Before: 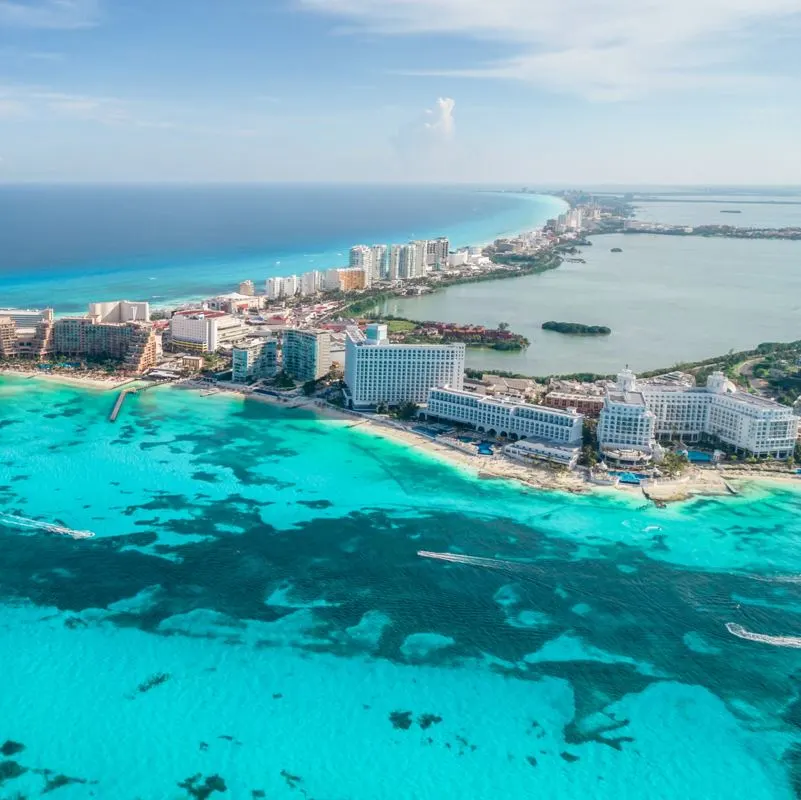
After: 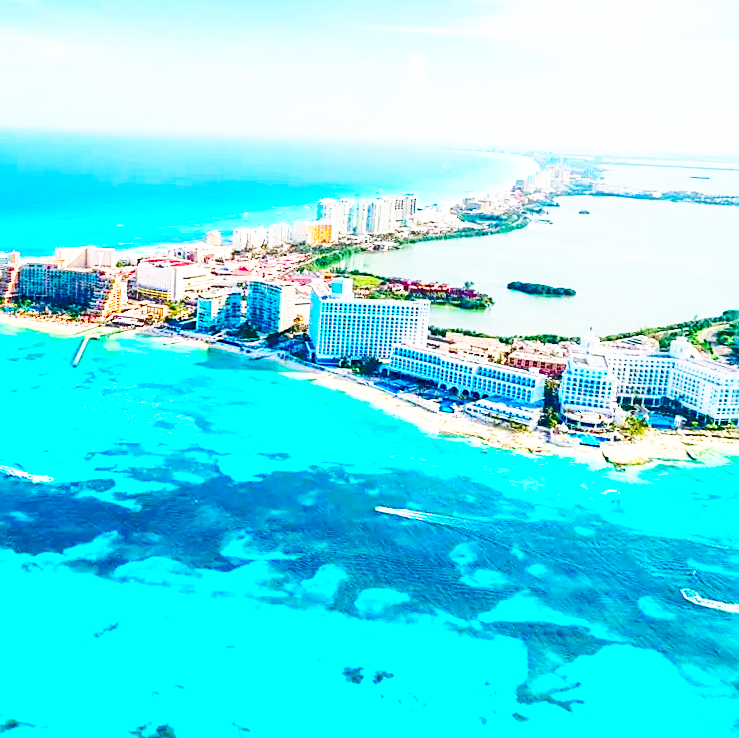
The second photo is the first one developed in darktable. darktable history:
exposure: black level correction 0, exposure 0.702 EV, compensate highlight preservation false
crop and rotate: angle -1.91°, left 3.142%, top 4.221%, right 1.557%, bottom 0.452%
base curve: curves: ch0 [(0, 0) (0.007, 0.004) (0.027, 0.03) (0.046, 0.07) (0.207, 0.54) (0.442, 0.872) (0.673, 0.972) (1, 1)], preserve colors none
color balance rgb: global offset › luminance -0.496%, perceptual saturation grading › global saturation 36.795%, contrast -10.538%
shadows and highlights: soften with gaussian
sharpen: on, module defaults
color correction: highlights b* 0.062, saturation 1.81
